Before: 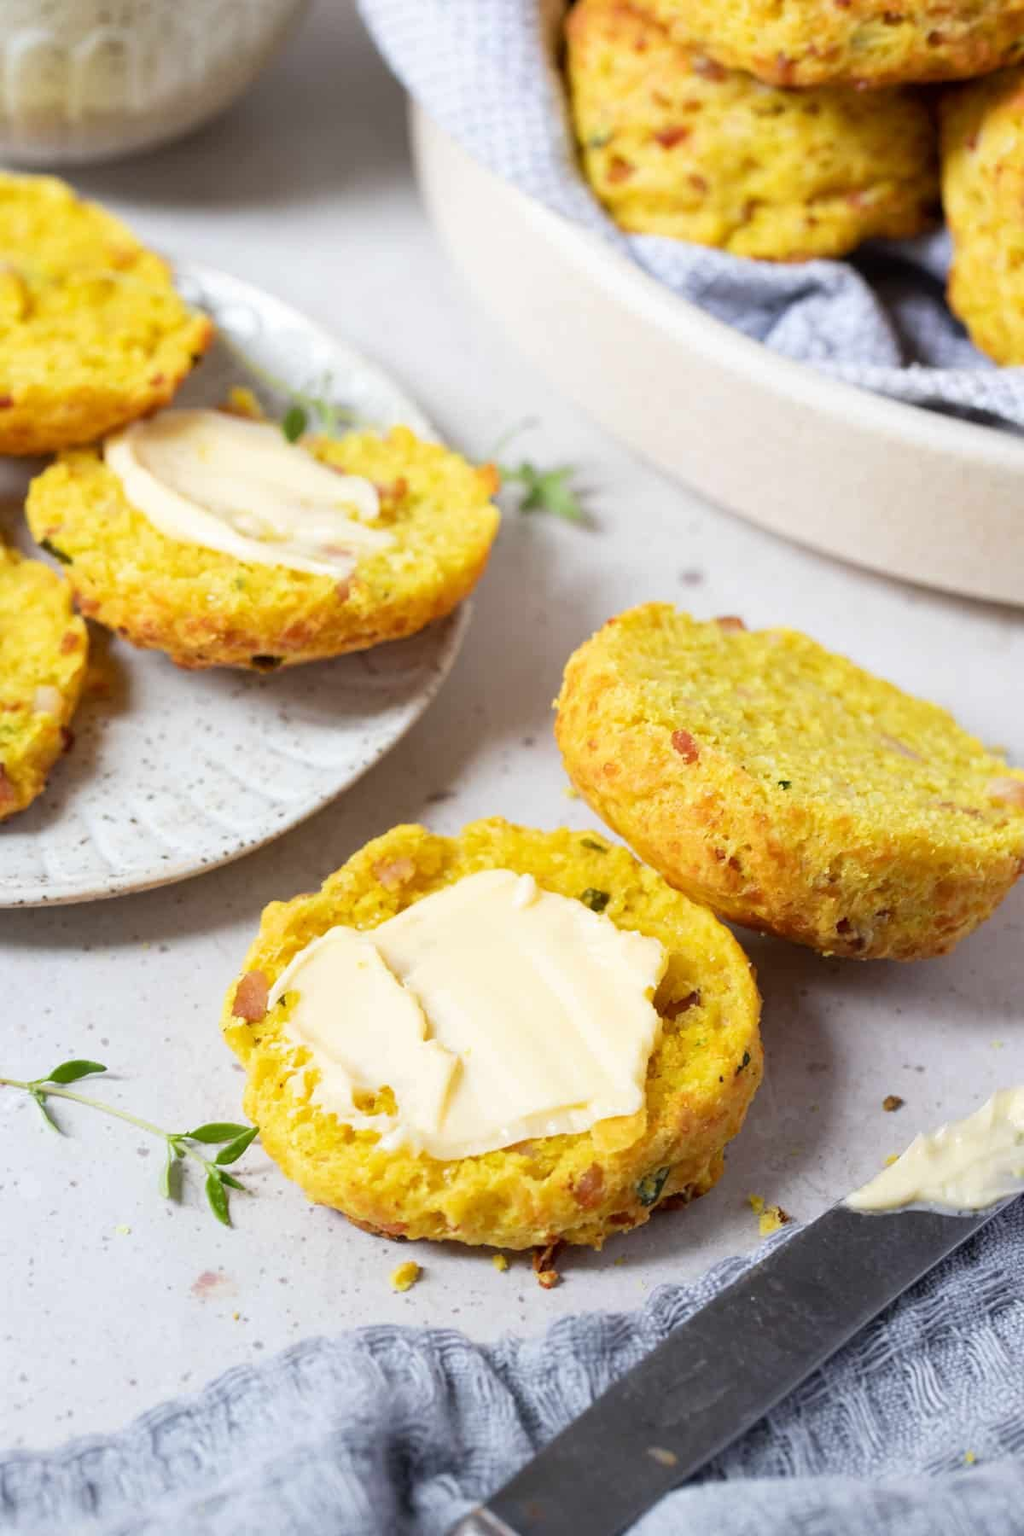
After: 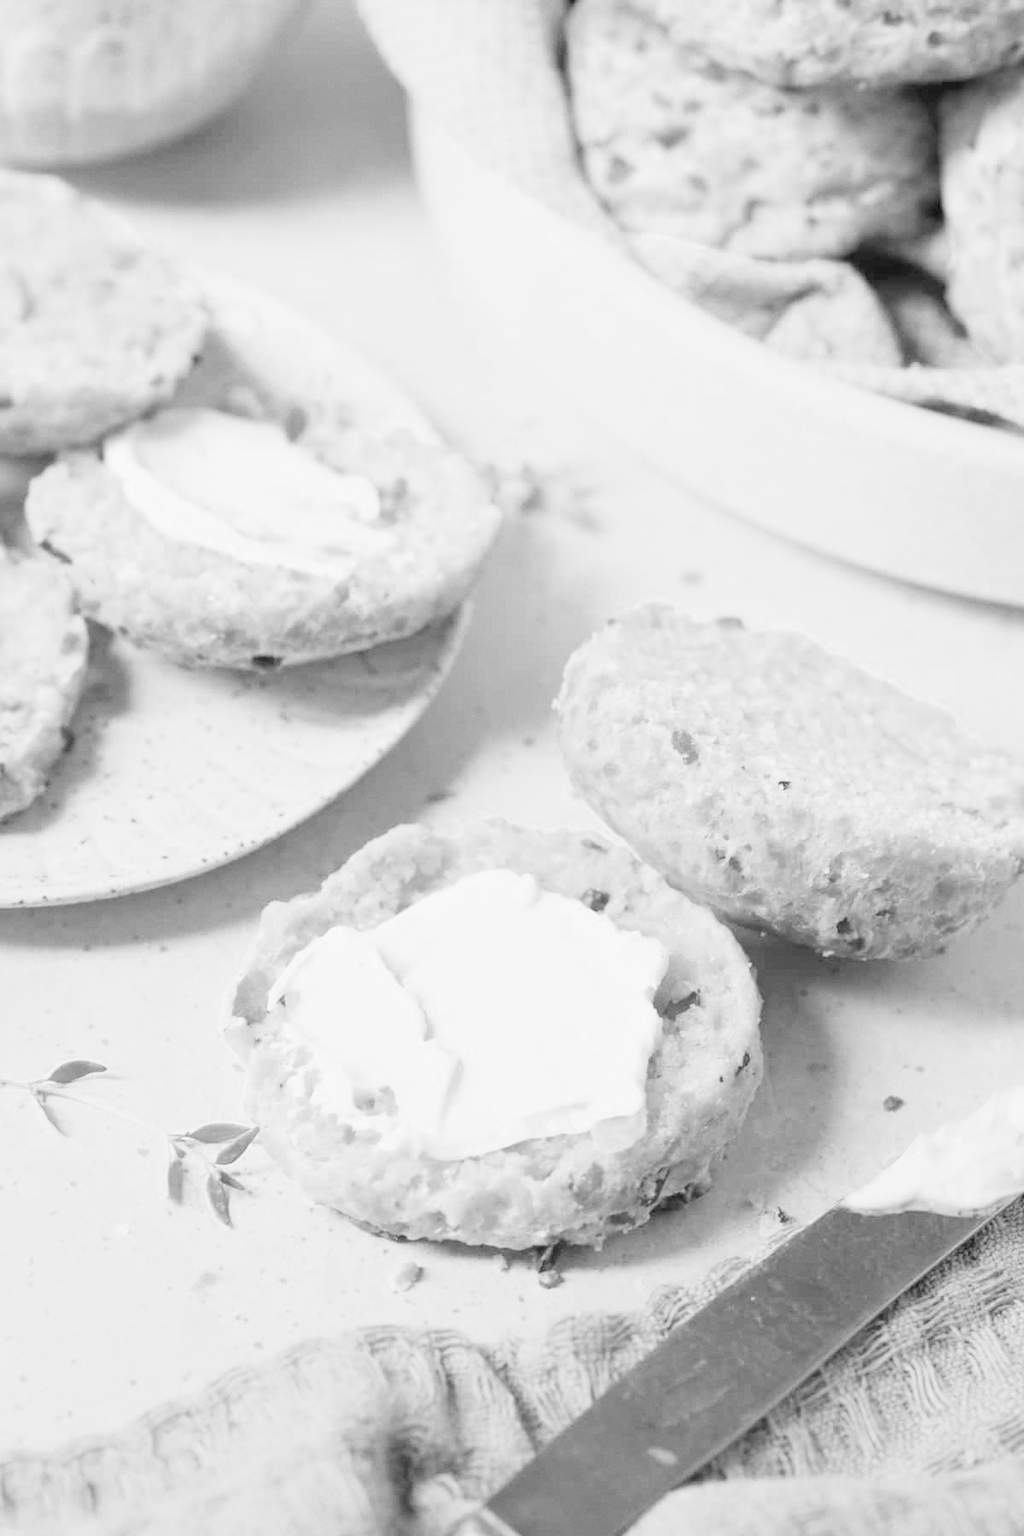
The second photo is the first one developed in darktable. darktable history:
monochrome: a 32, b 64, size 2.3
filmic rgb: middle gray luminance 4.29%, black relative exposure -13 EV, white relative exposure 5 EV, threshold 6 EV, target black luminance 0%, hardness 5.19, latitude 59.69%, contrast 0.767, highlights saturation mix 5%, shadows ↔ highlights balance 25.95%, add noise in highlights 0, color science v3 (2019), use custom middle-gray values true, iterations of high-quality reconstruction 0, contrast in highlights soft, enable highlight reconstruction true
grain: coarseness 0.09 ISO, strength 10%
